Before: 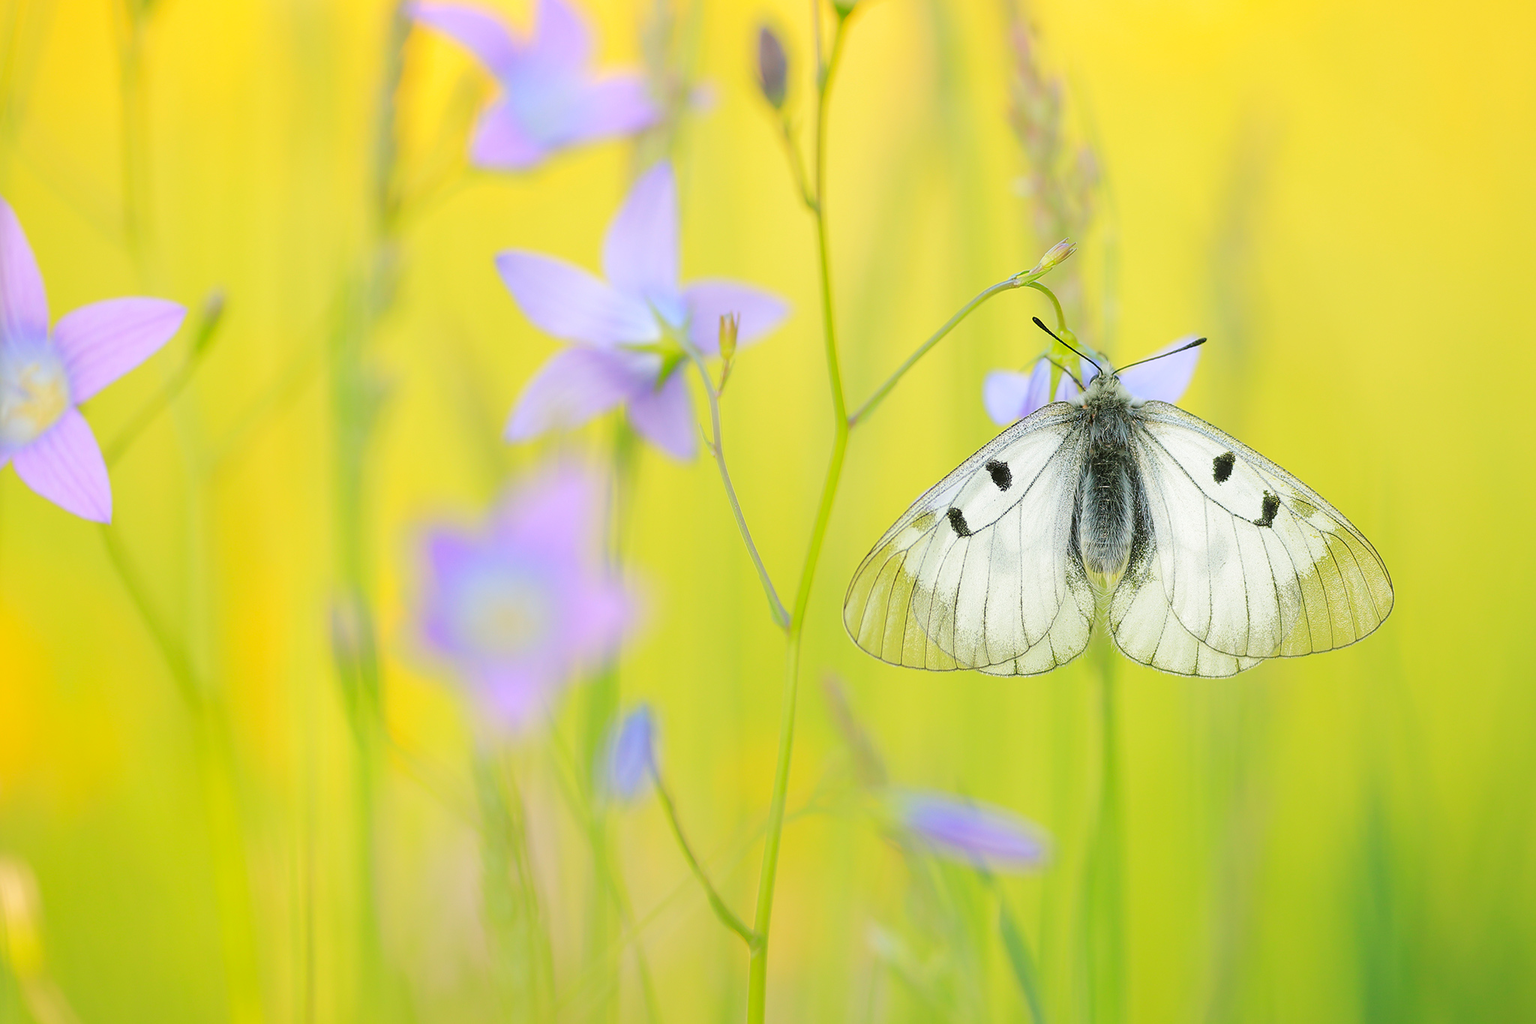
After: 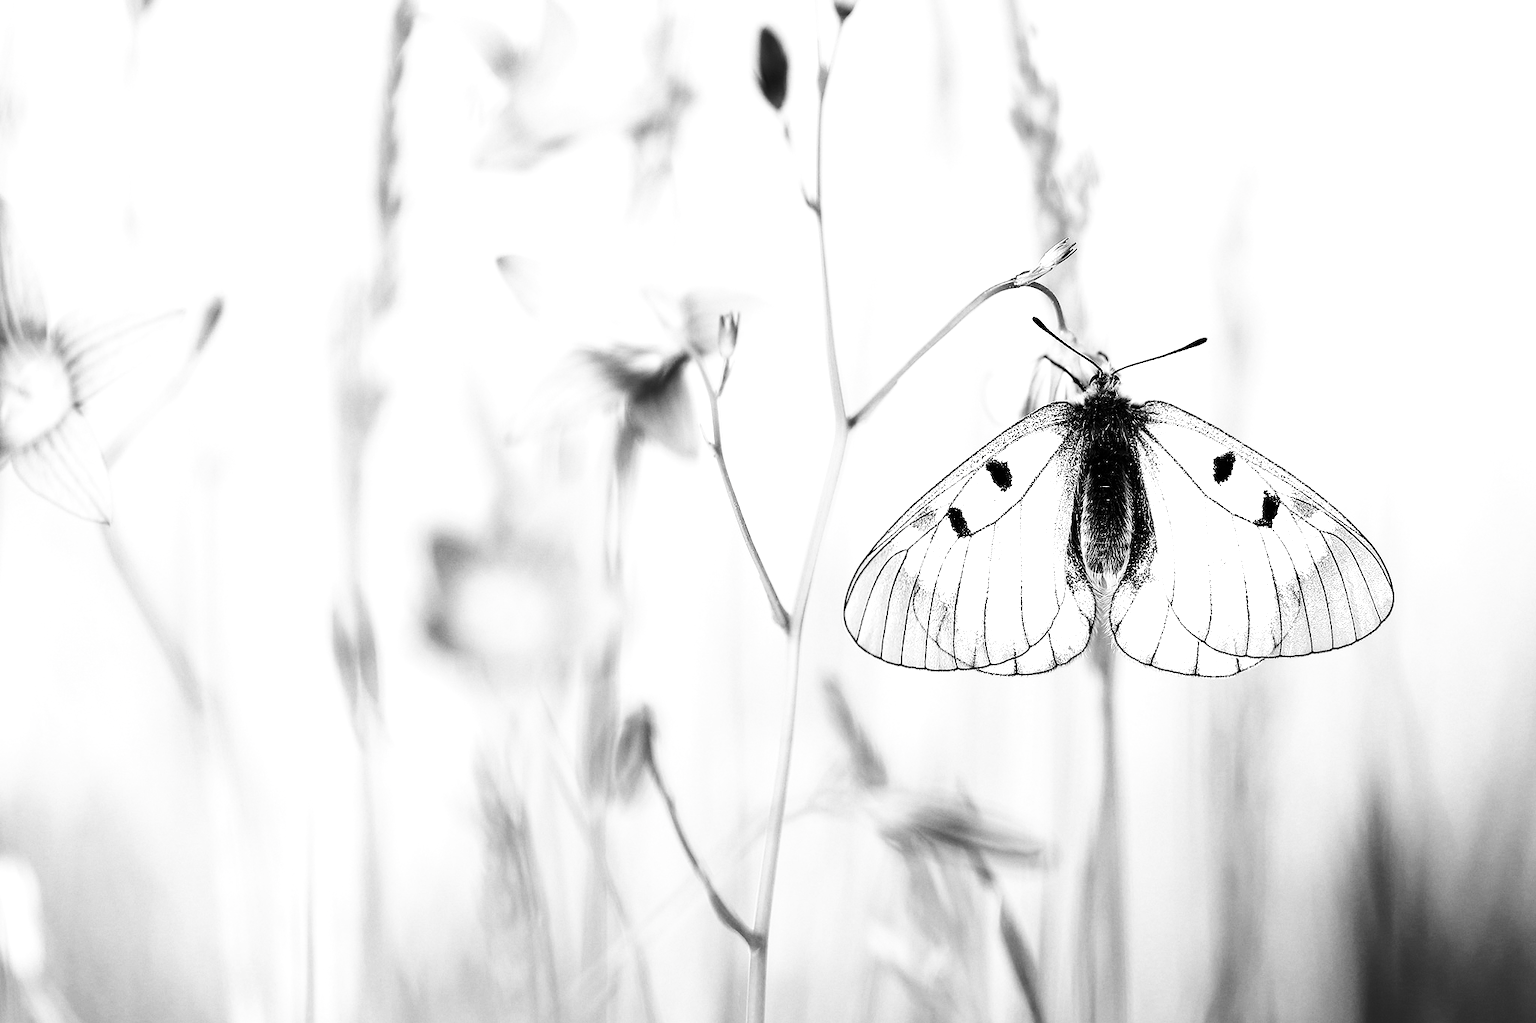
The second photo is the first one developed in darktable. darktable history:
contrast brightness saturation: contrast 0.02, brightness -1, saturation -1
exposure: black level correction 0.012, exposure 0.7 EV, compensate exposure bias true, compensate highlight preservation false
tone curve: curves: ch0 [(0, 0) (0.003, 0.003) (0.011, 0.005) (0.025, 0.005) (0.044, 0.008) (0.069, 0.015) (0.1, 0.023) (0.136, 0.032) (0.177, 0.046) (0.224, 0.072) (0.277, 0.124) (0.335, 0.174) (0.399, 0.253) (0.468, 0.365) (0.543, 0.519) (0.623, 0.675) (0.709, 0.805) (0.801, 0.908) (0.898, 0.97) (1, 1)], preserve colors none
